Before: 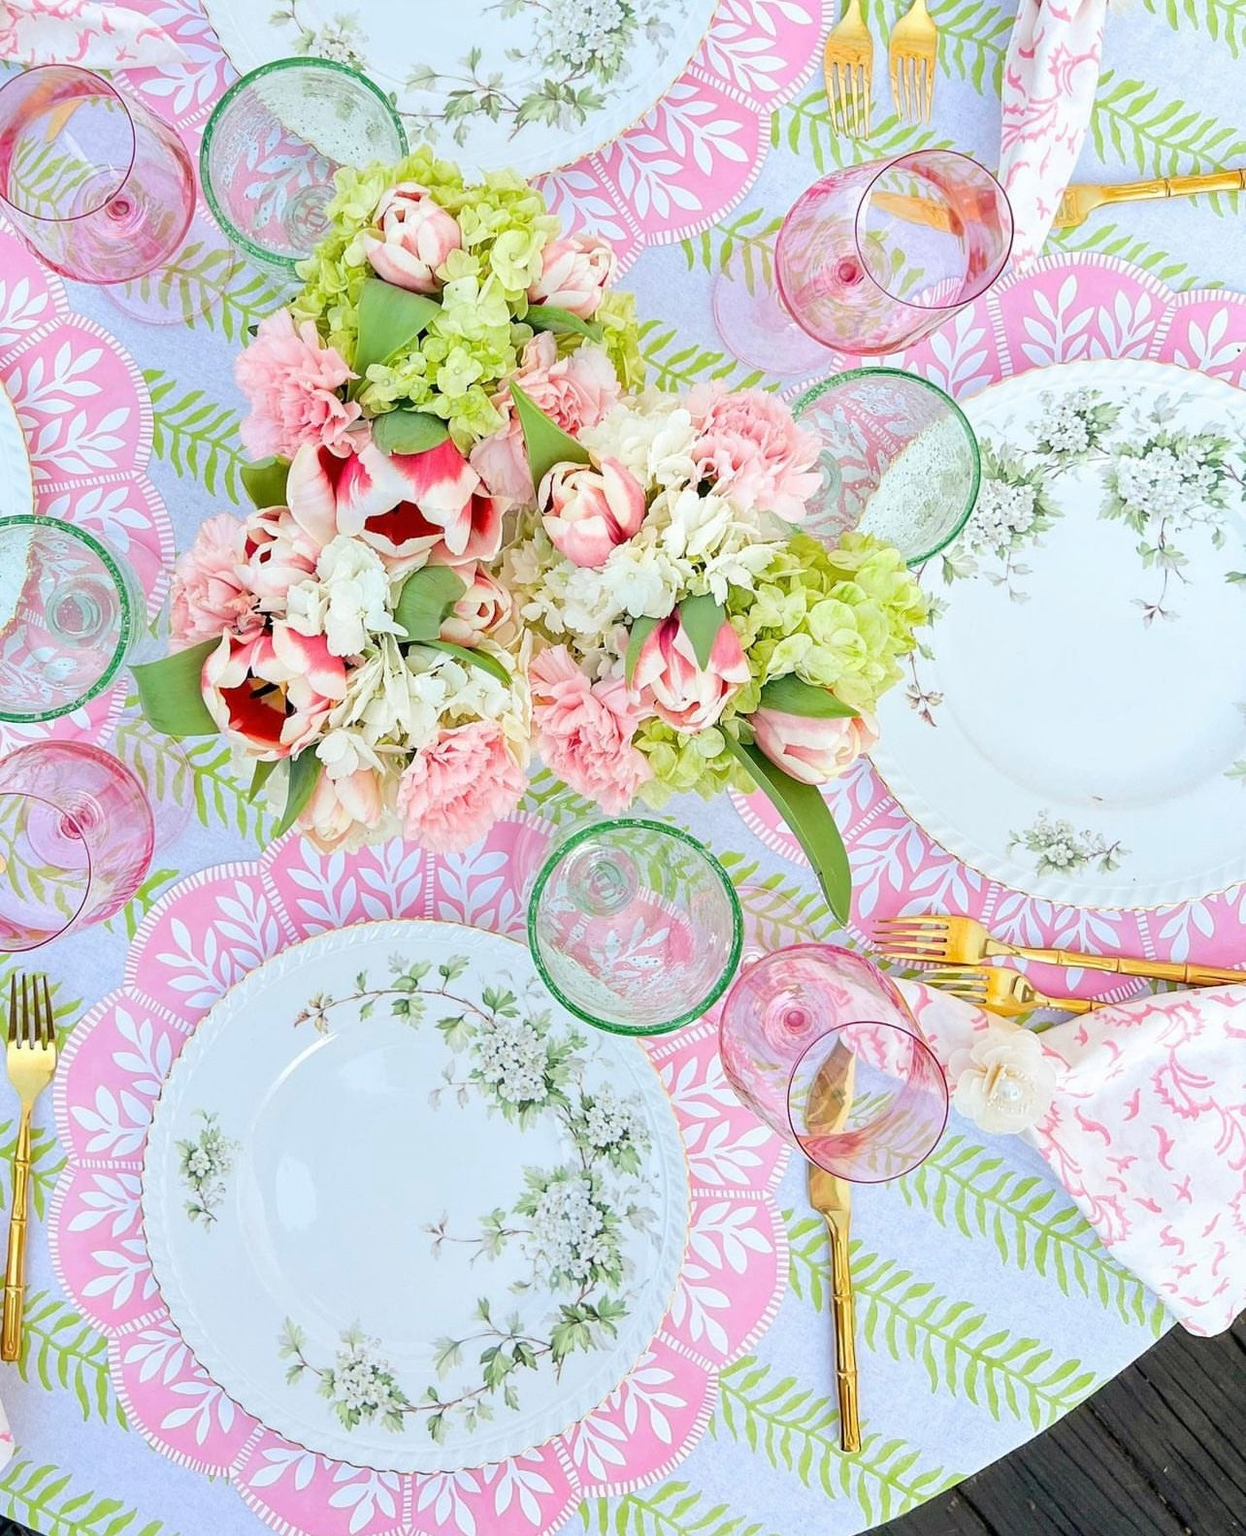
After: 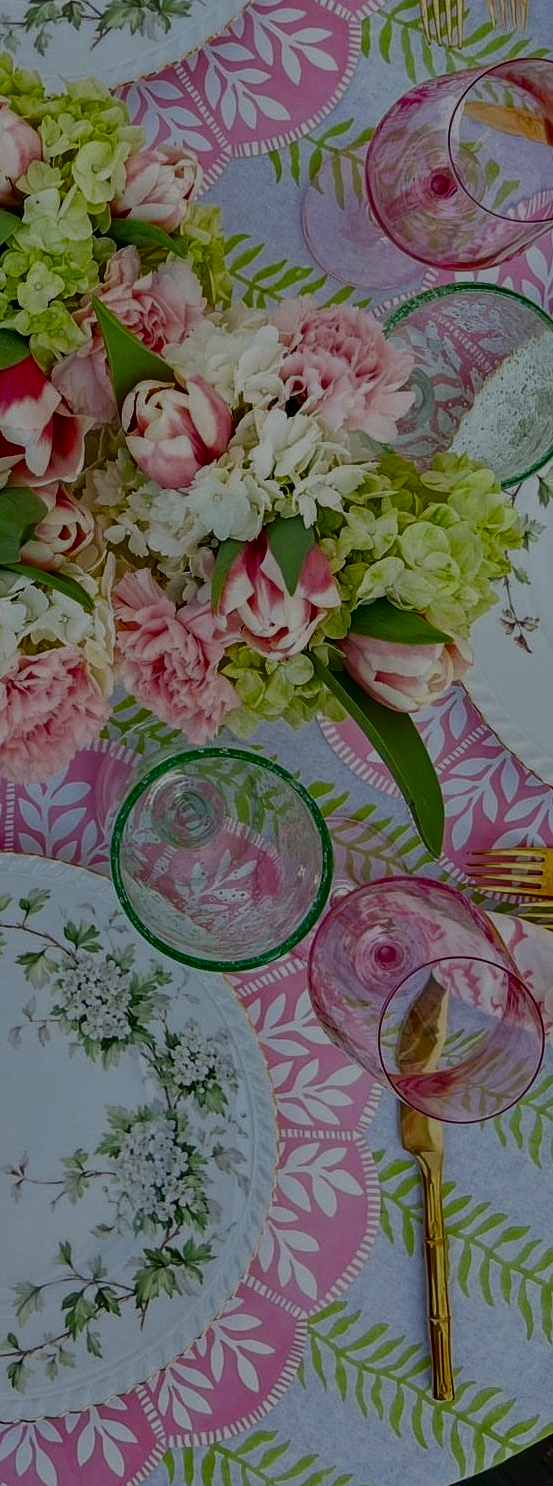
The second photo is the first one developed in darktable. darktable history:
exposure: exposure -1.524 EV, compensate exposure bias true, compensate highlight preservation false
levels: levels [0, 0.476, 0.951]
contrast brightness saturation: contrast 0.239, brightness -0.222, saturation 0.142
crop: left 33.798%, top 6.069%, right 23.075%
